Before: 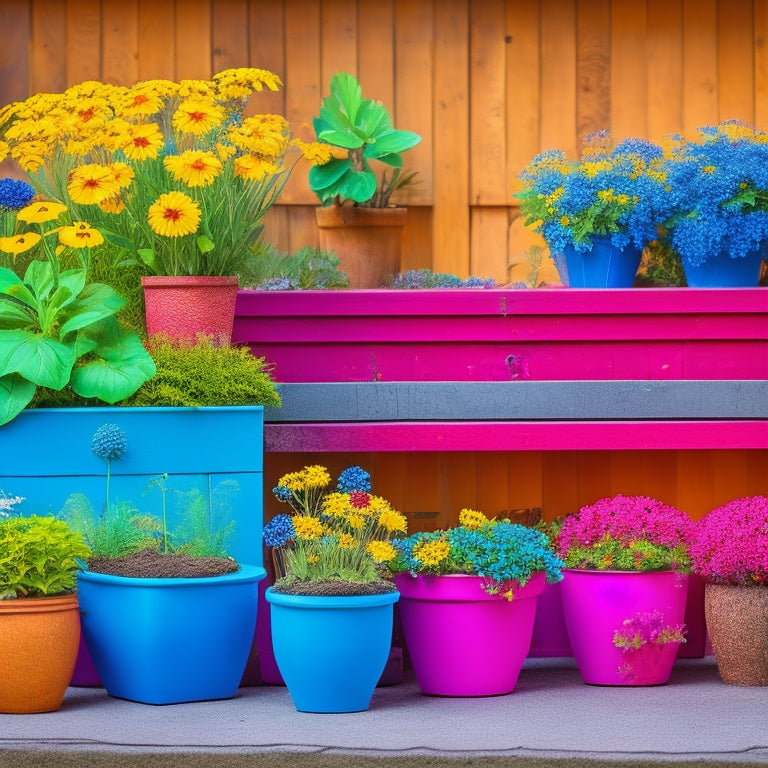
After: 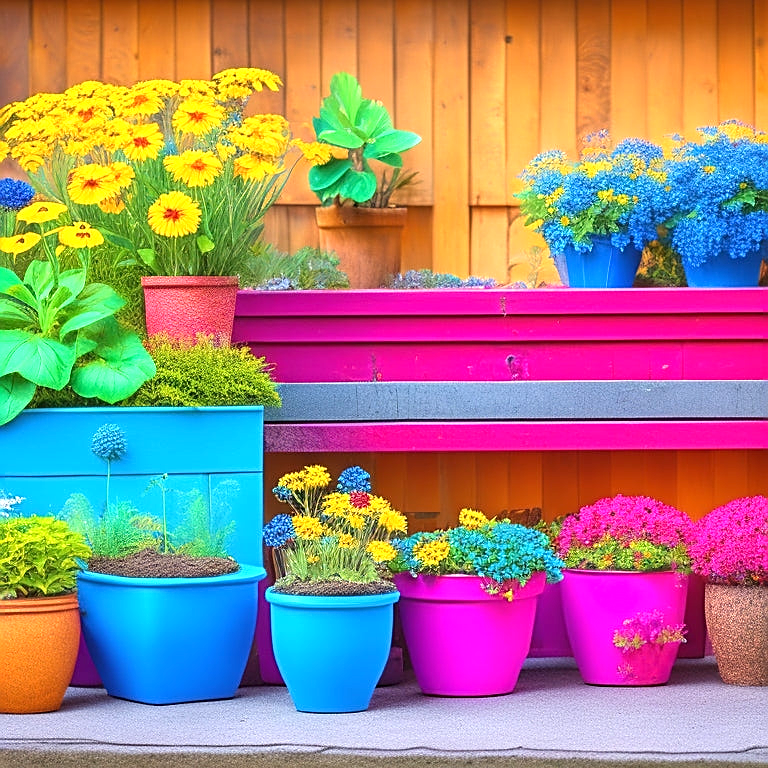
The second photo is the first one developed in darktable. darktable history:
sharpen: on, module defaults
exposure: black level correction 0, exposure 0.693 EV, compensate highlight preservation false
